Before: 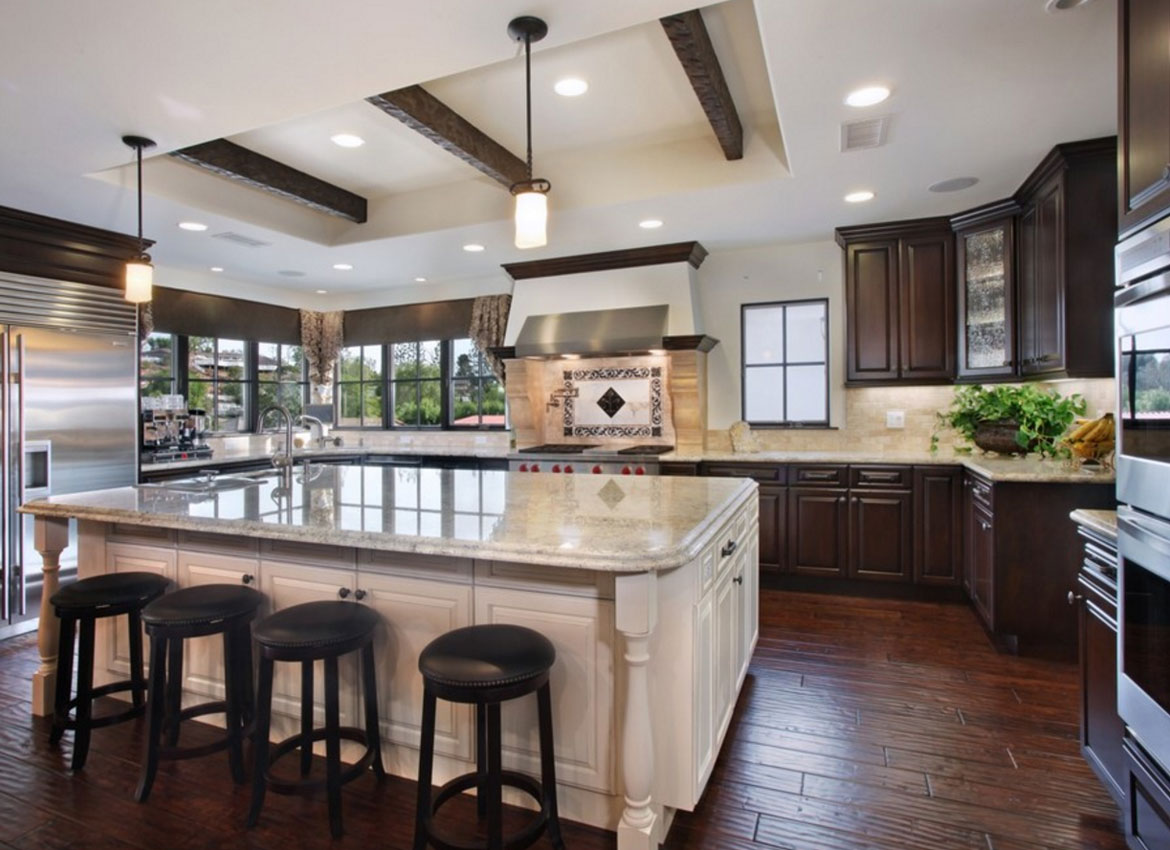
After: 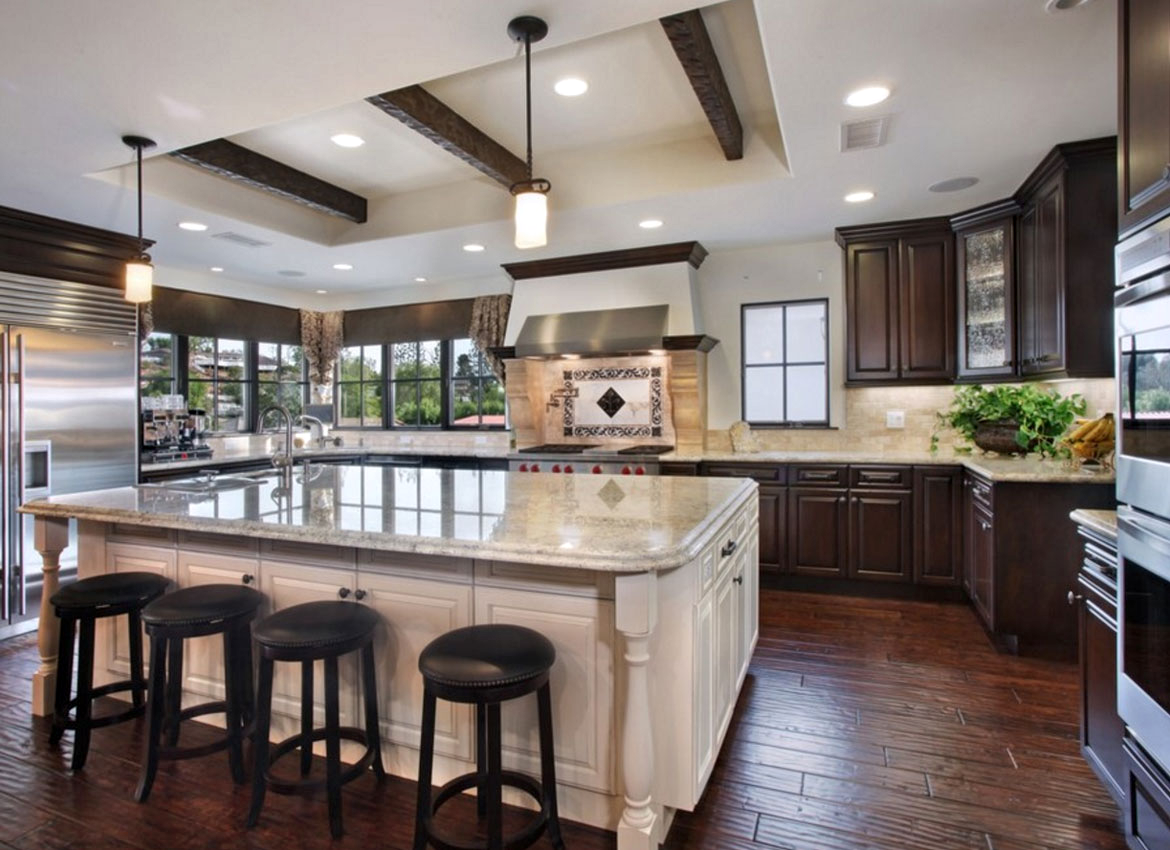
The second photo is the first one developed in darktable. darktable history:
shadows and highlights: radius 133.83, soften with gaussian
local contrast: highlights 100%, shadows 100%, detail 120%, midtone range 0.2
